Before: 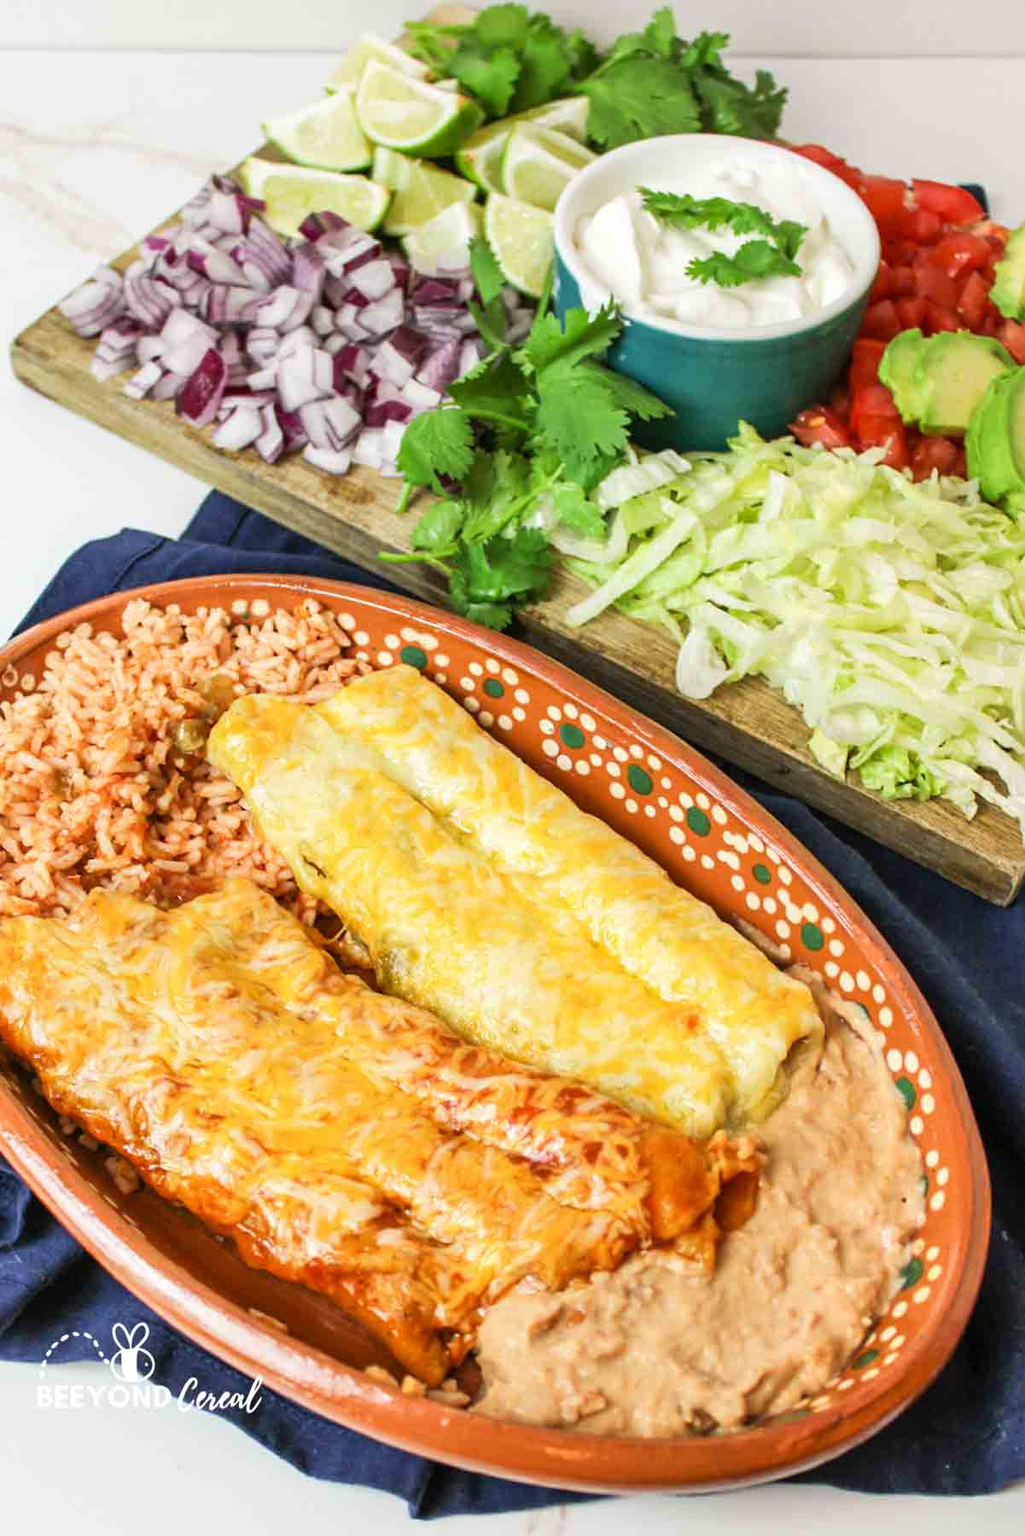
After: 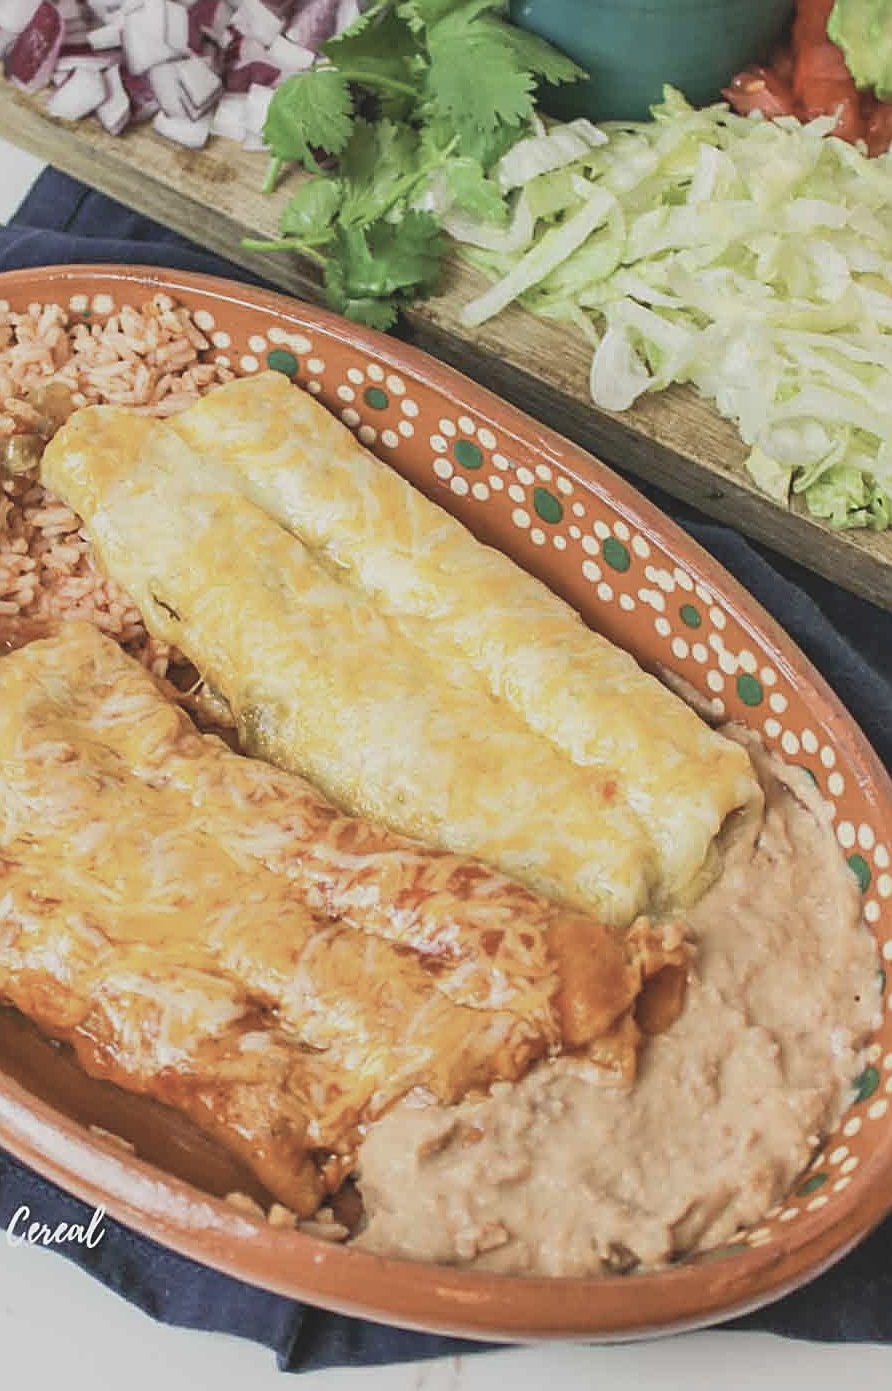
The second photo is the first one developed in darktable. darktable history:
crop: left 16.86%, top 22.719%, right 8.856%
sharpen: on, module defaults
contrast brightness saturation: contrast -0.245, saturation -0.436
